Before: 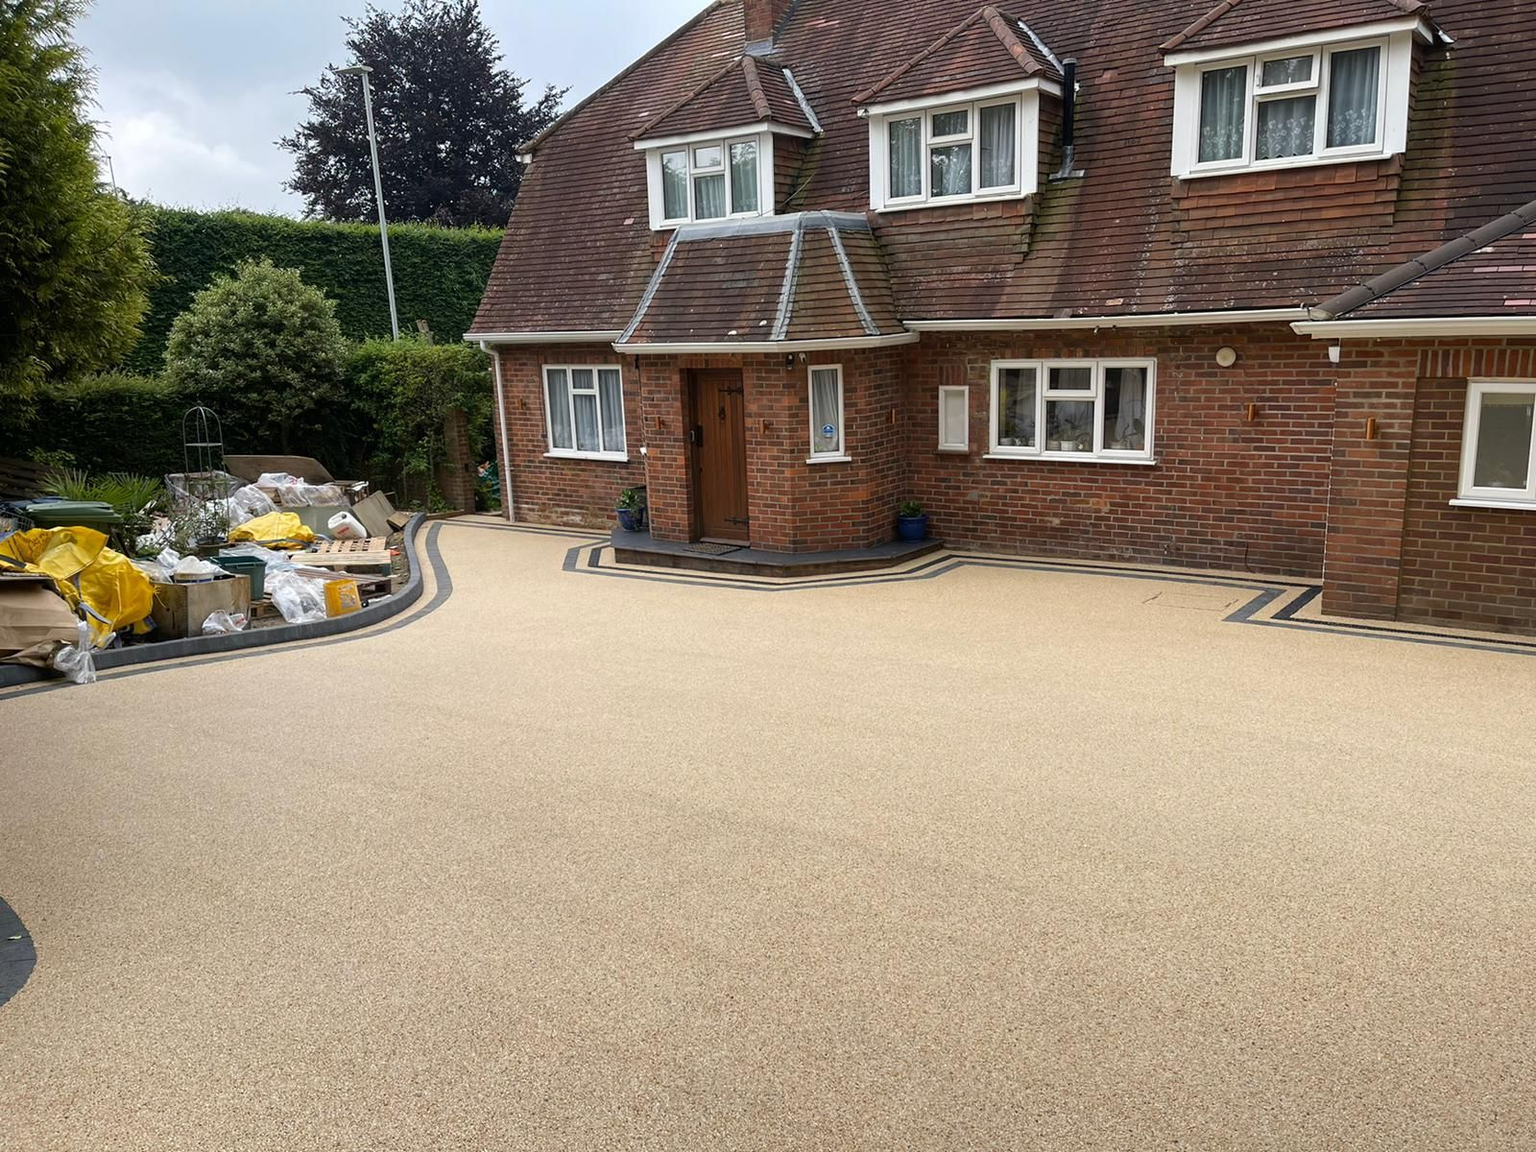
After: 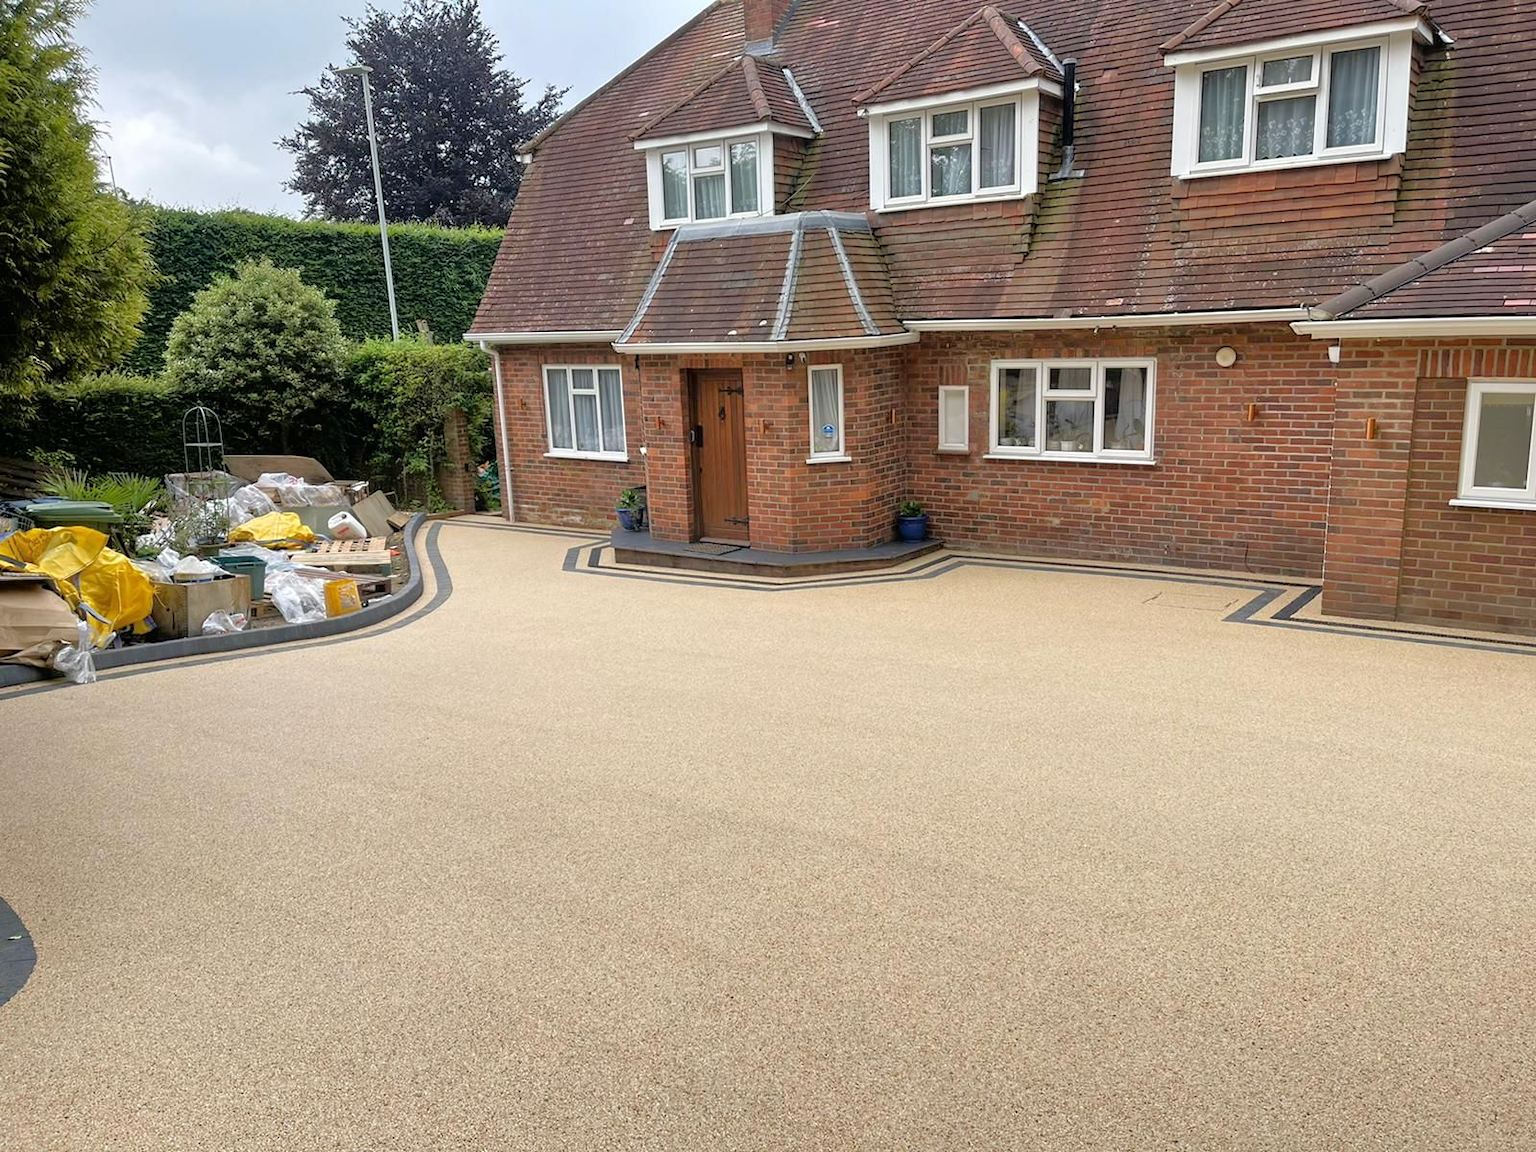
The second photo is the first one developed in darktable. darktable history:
tone equalizer: -7 EV 0.145 EV, -6 EV 0.586 EV, -5 EV 1.13 EV, -4 EV 1.34 EV, -3 EV 1.15 EV, -2 EV 0.6 EV, -1 EV 0.16 EV
